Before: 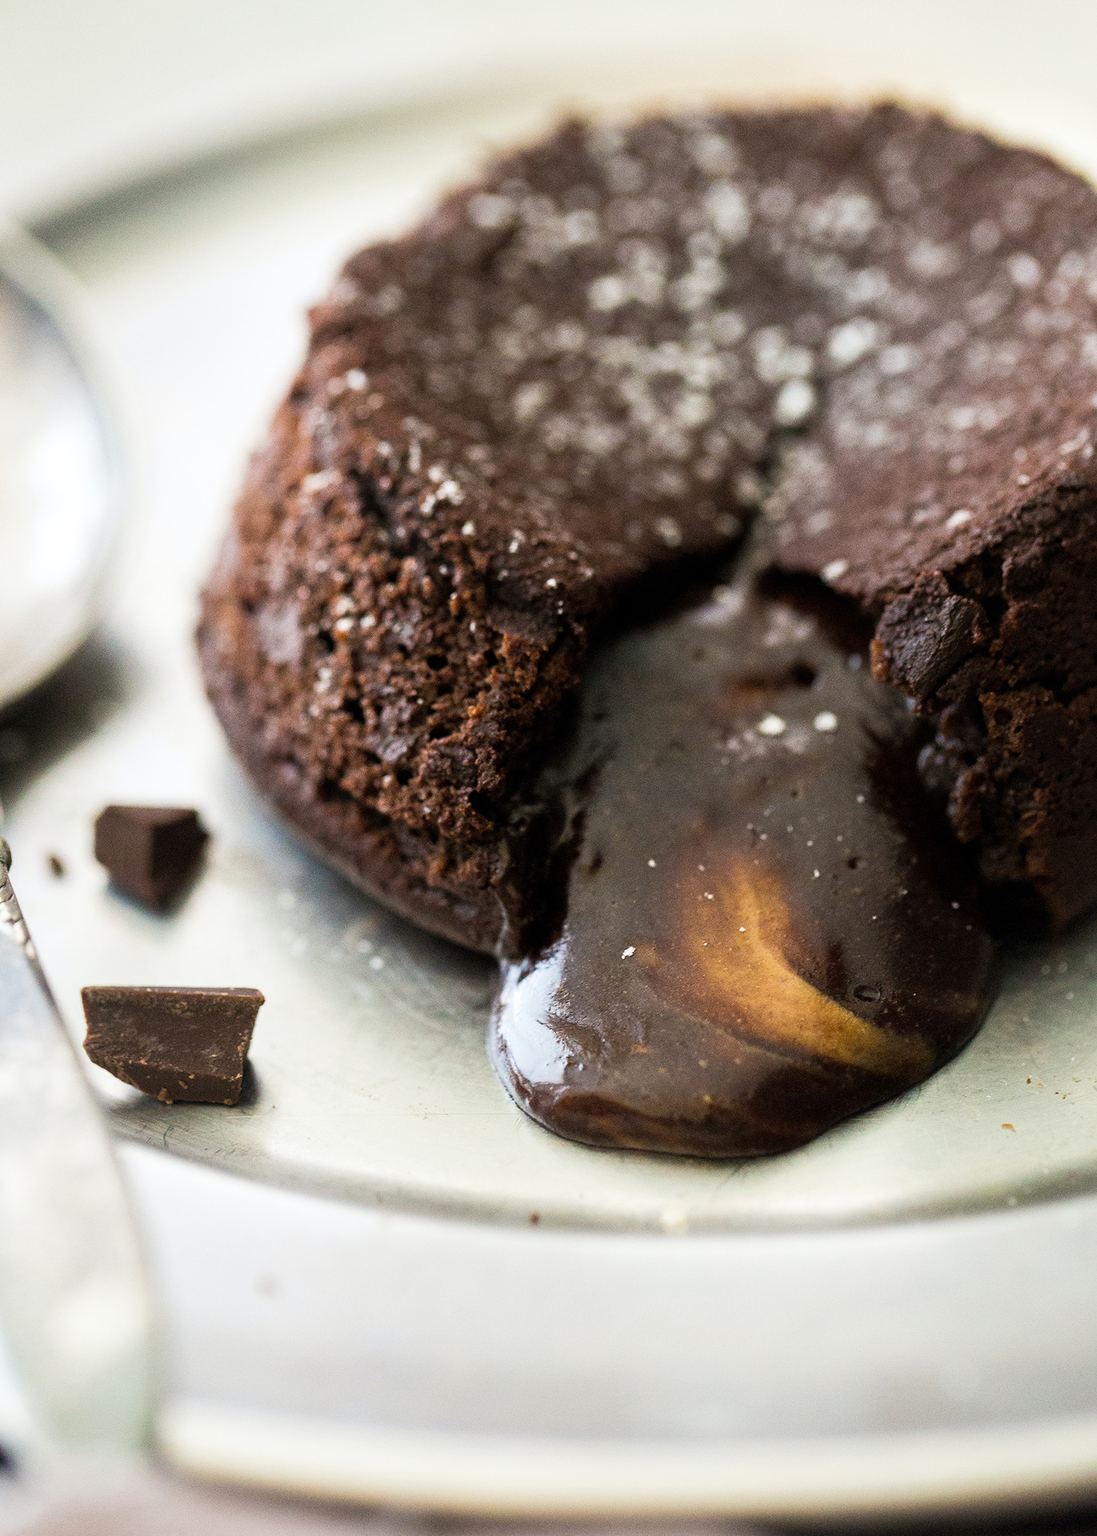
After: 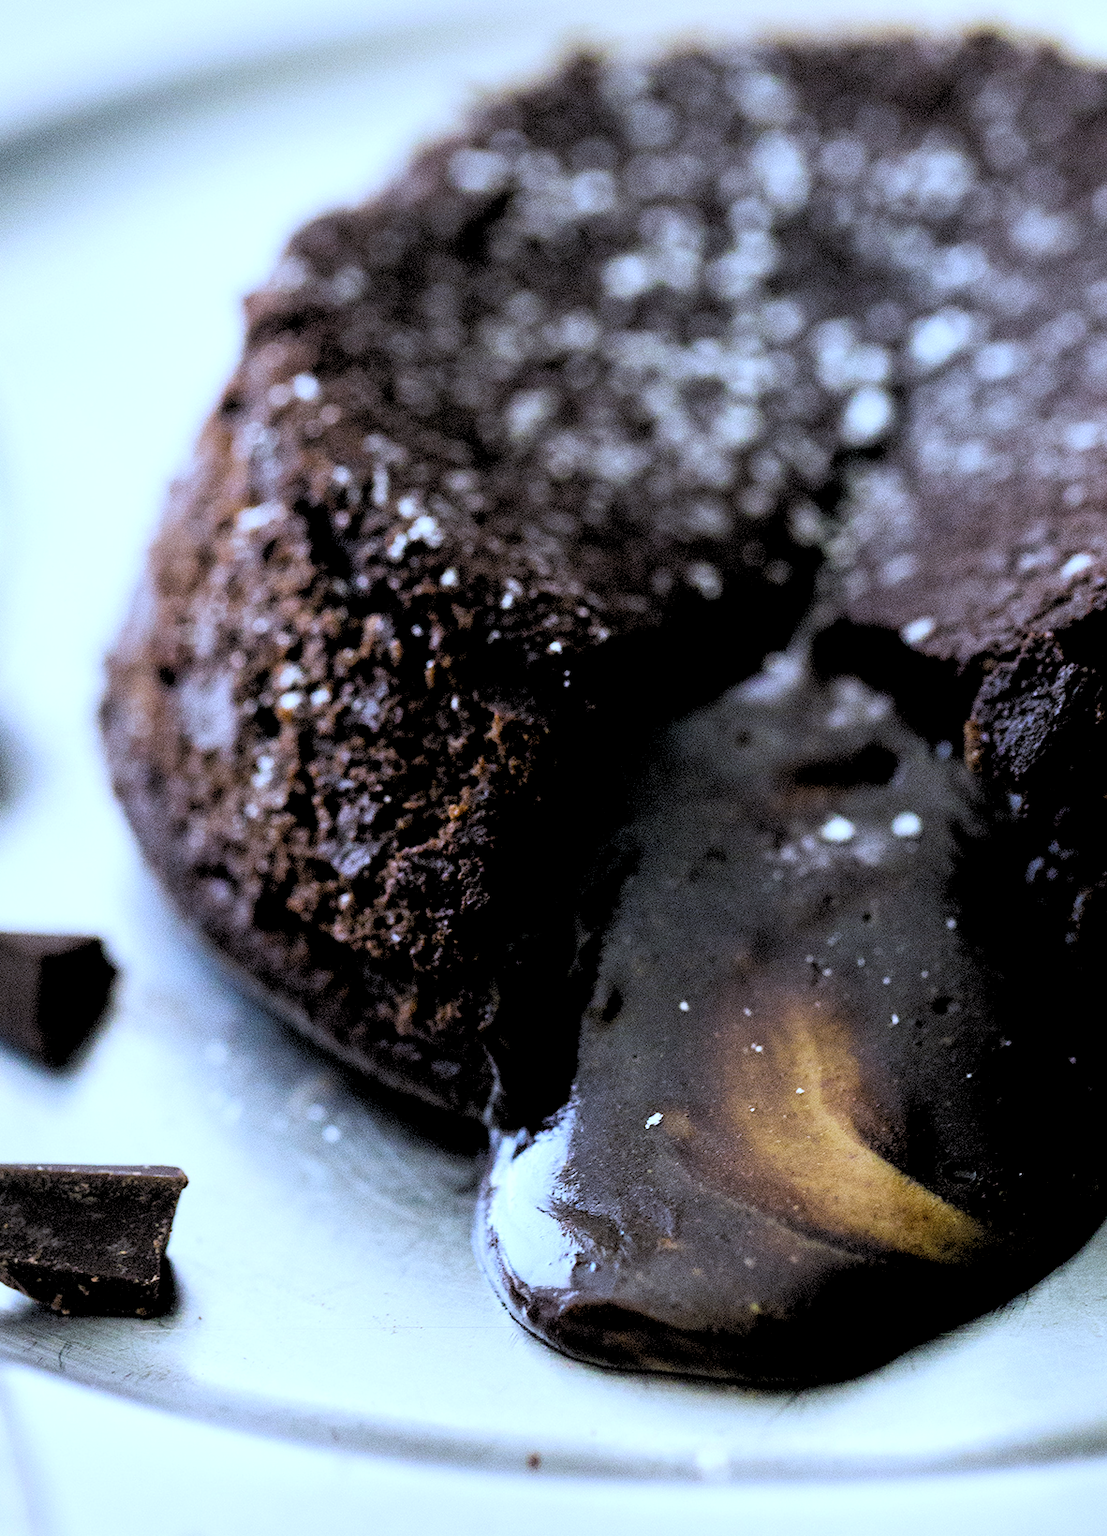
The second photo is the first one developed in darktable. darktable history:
crop and rotate: left 10.77%, top 5.1%, right 10.41%, bottom 16.76%
rgb levels: levels [[0.034, 0.472, 0.904], [0, 0.5, 1], [0, 0.5, 1]]
white balance: red 0.871, blue 1.249
